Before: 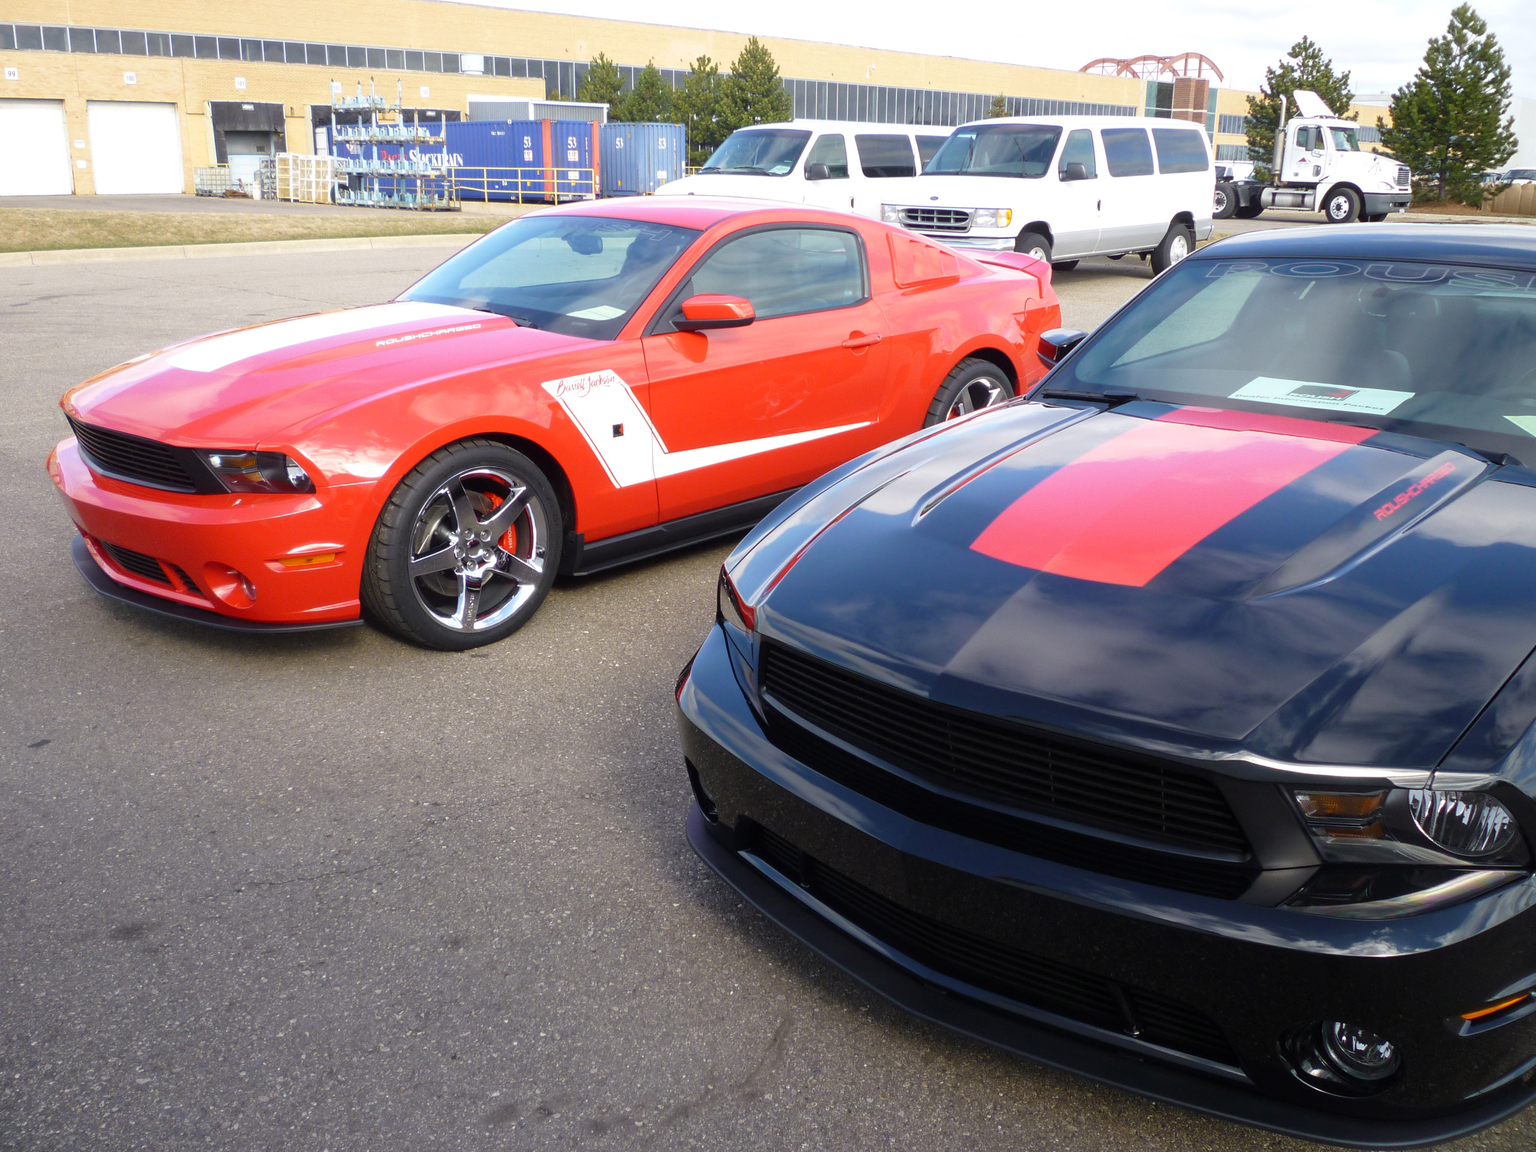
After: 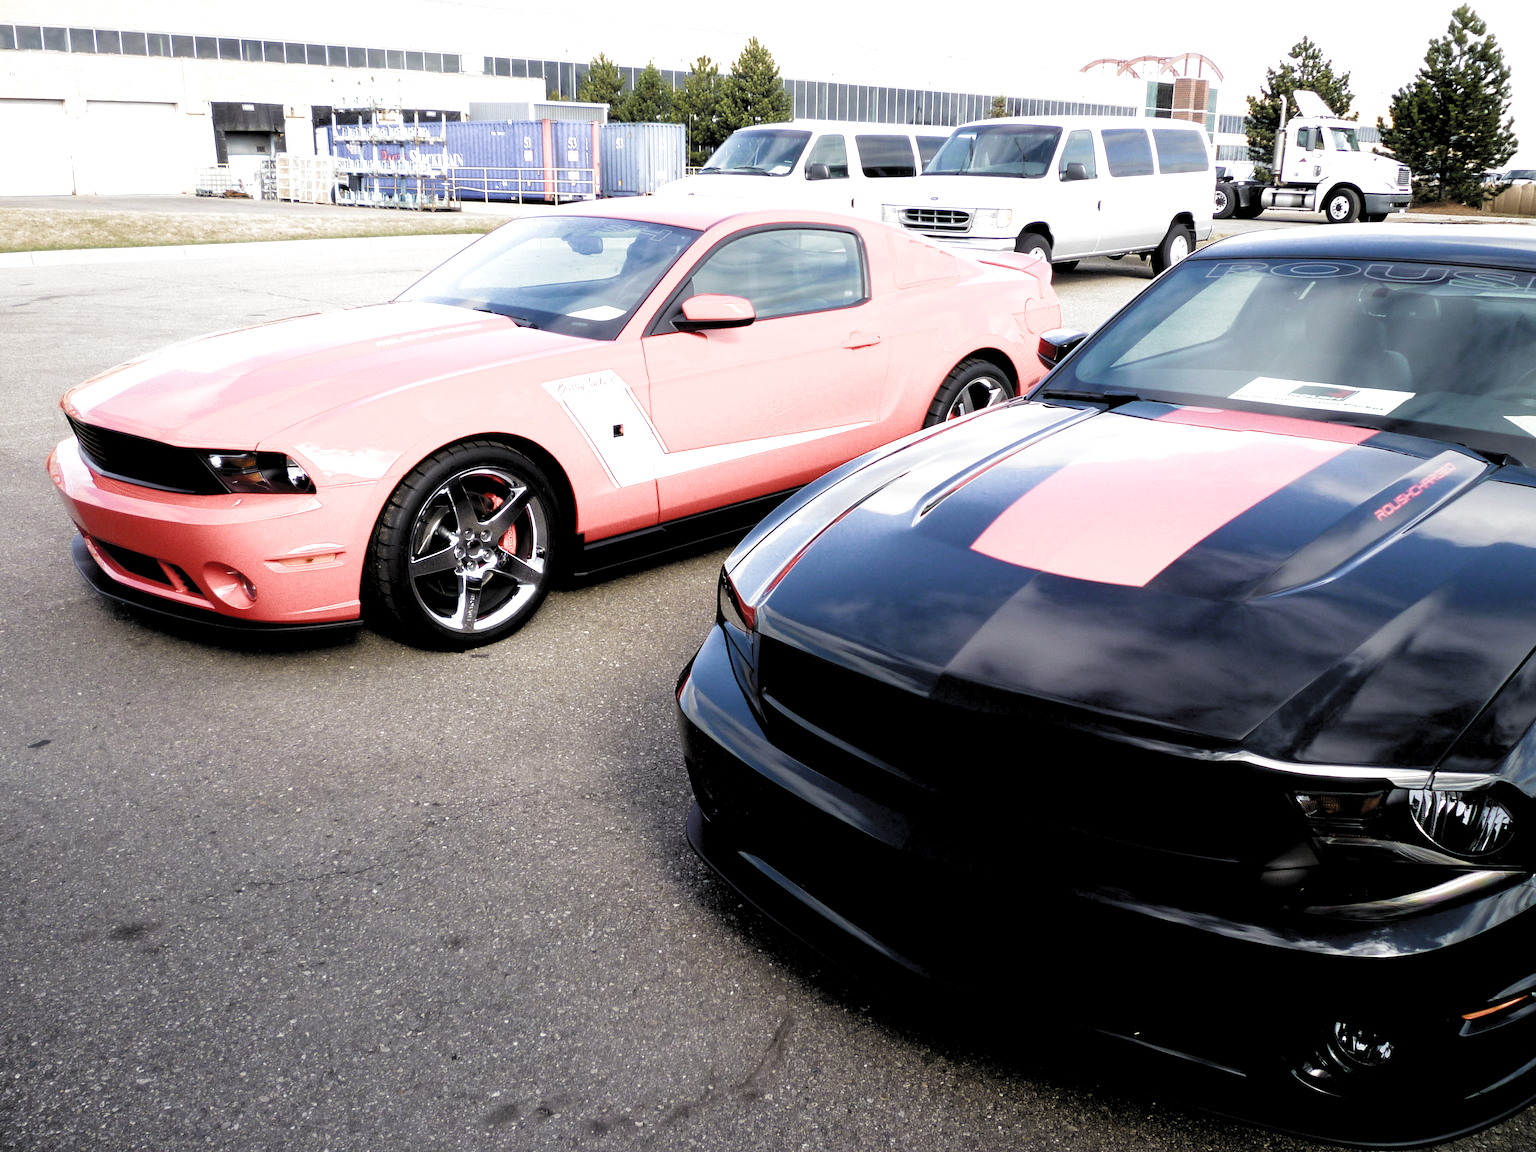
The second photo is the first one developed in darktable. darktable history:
levels: levels [0.062, 0.494, 0.925]
filmic rgb: black relative exposure -3.53 EV, white relative exposure 2.28 EV, hardness 3.41, color science v5 (2021), contrast in shadows safe, contrast in highlights safe
